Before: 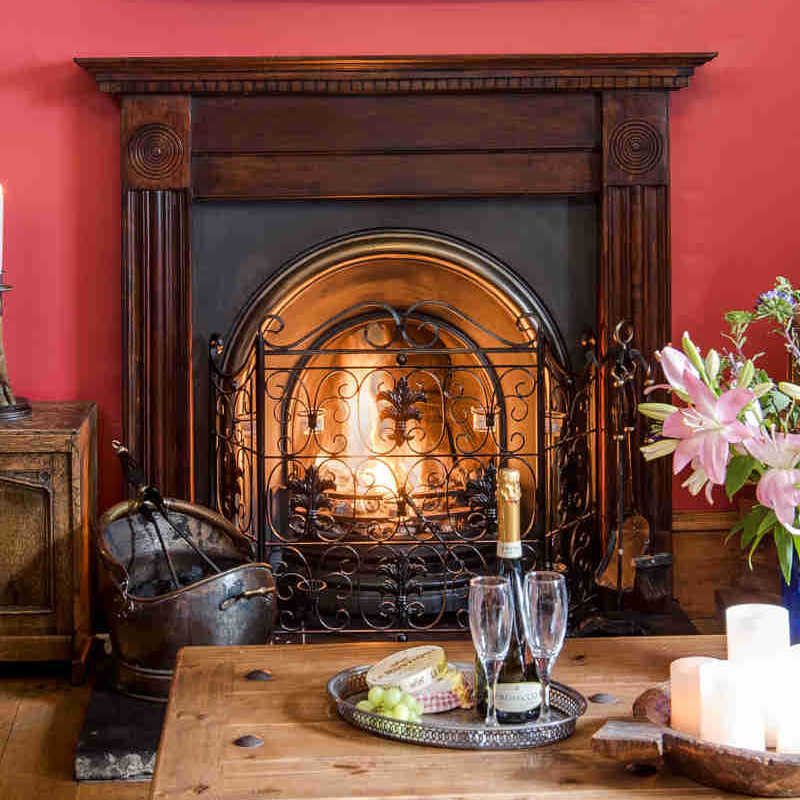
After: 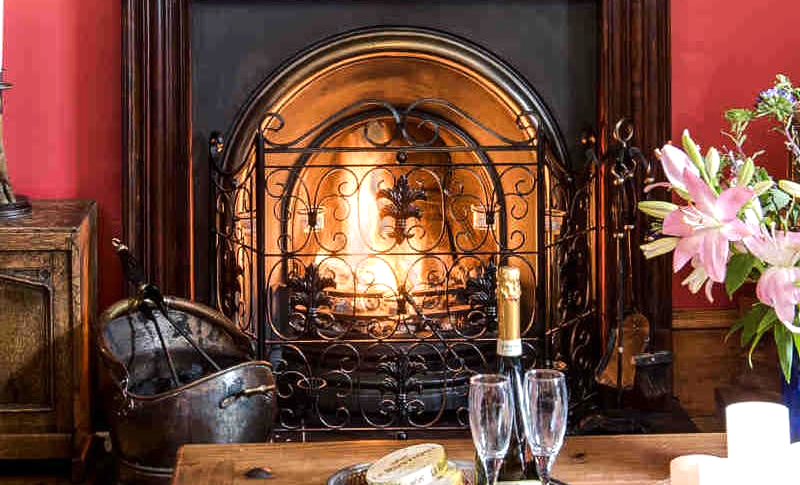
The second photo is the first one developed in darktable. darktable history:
crop and rotate: top 25.357%, bottom 13.942%
tone equalizer: -8 EV -0.417 EV, -7 EV -0.389 EV, -6 EV -0.333 EV, -5 EV -0.222 EV, -3 EV 0.222 EV, -2 EV 0.333 EV, -1 EV 0.389 EV, +0 EV 0.417 EV, edges refinement/feathering 500, mask exposure compensation -1.57 EV, preserve details no
